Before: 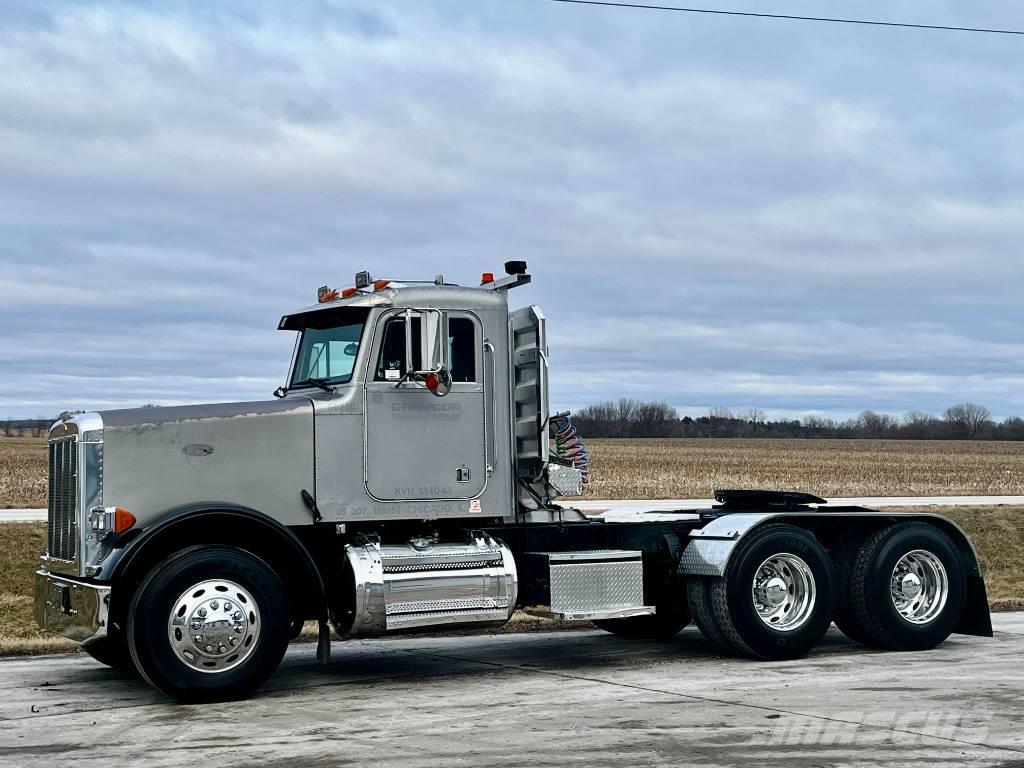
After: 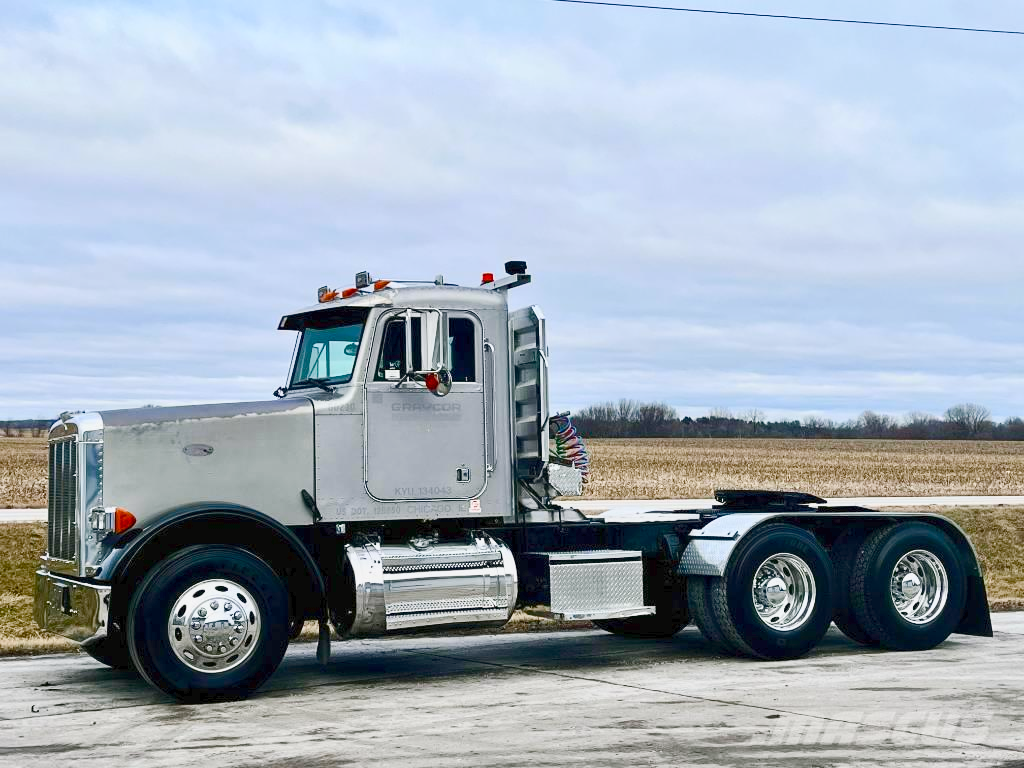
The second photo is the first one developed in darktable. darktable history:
contrast brightness saturation: contrast 0.2, brightness 0.16, saturation 0.22
color balance rgb: shadows lift › chroma 1%, shadows lift › hue 113°, highlights gain › chroma 0.2%, highlights gain › hue 333°, perceptual saturation grading › global saturation 20%, perceptual saturation grading › highlights -50%, perceptual saturation grading › shadows 25%, contrast -30%
tone equalizer: -8 EV -0.75 EV, -7 EV -0.7 EV, -6 EV -0.6 EV, -5 EV -0.4 EV, -3 EV 0.4 EV, -2 EV 0.6 EV, -1 EV 0.7 EV, +0 EV 0.75 EV, edges refinement/feathering 500, mask exposure compensation -1.57 EV, preserve details no
